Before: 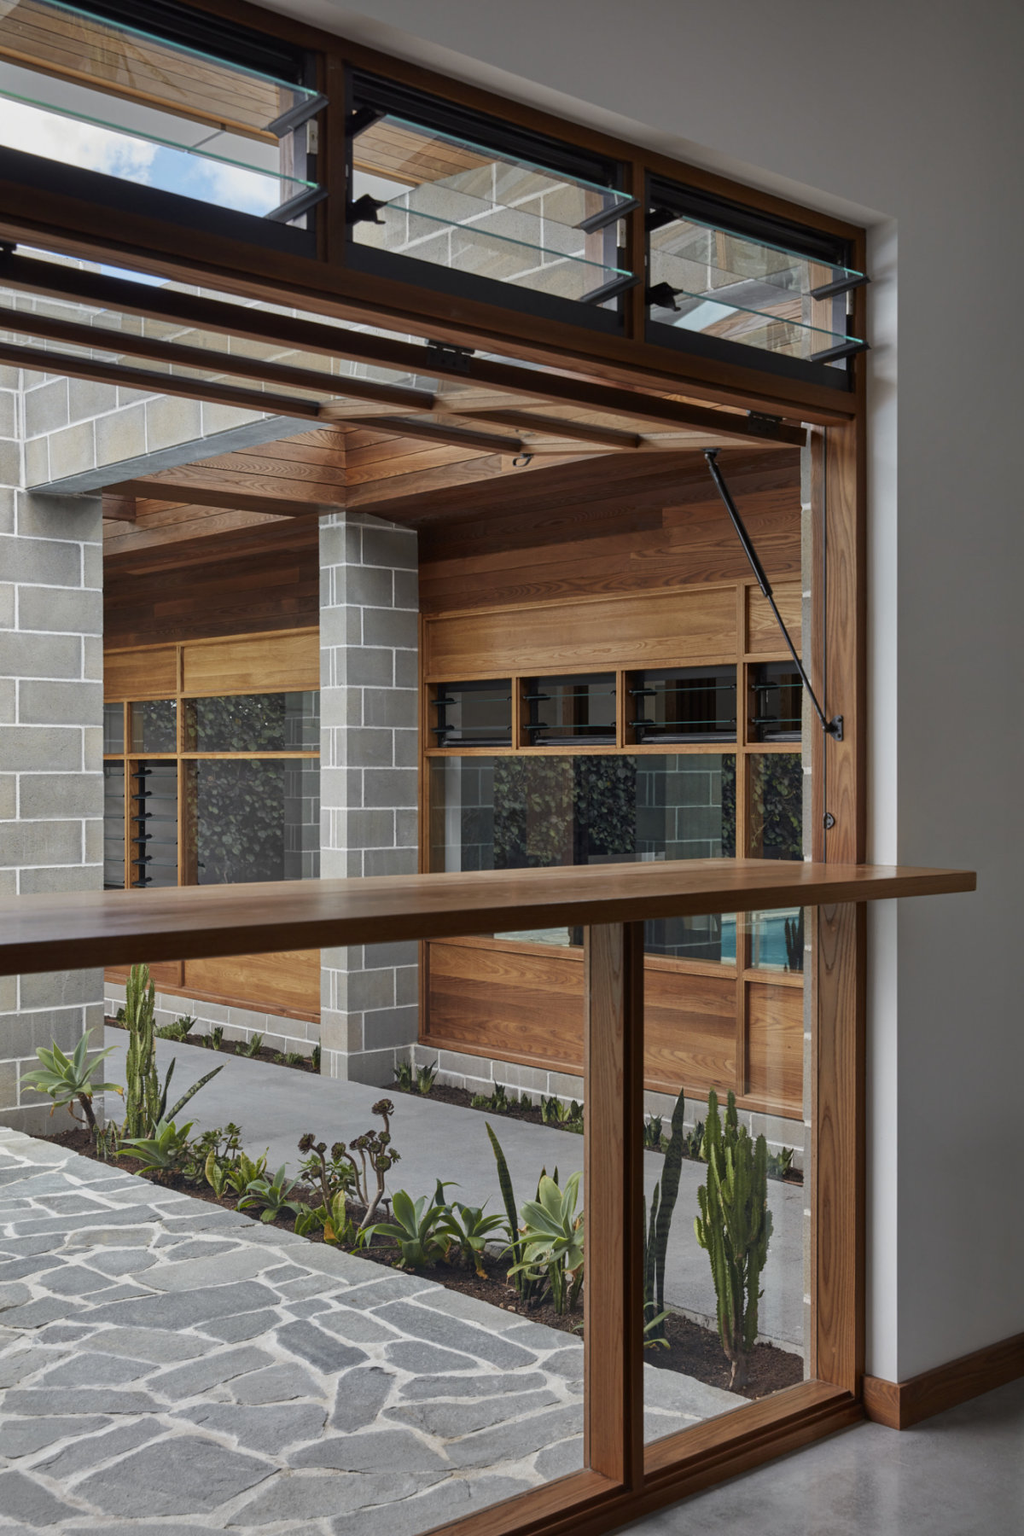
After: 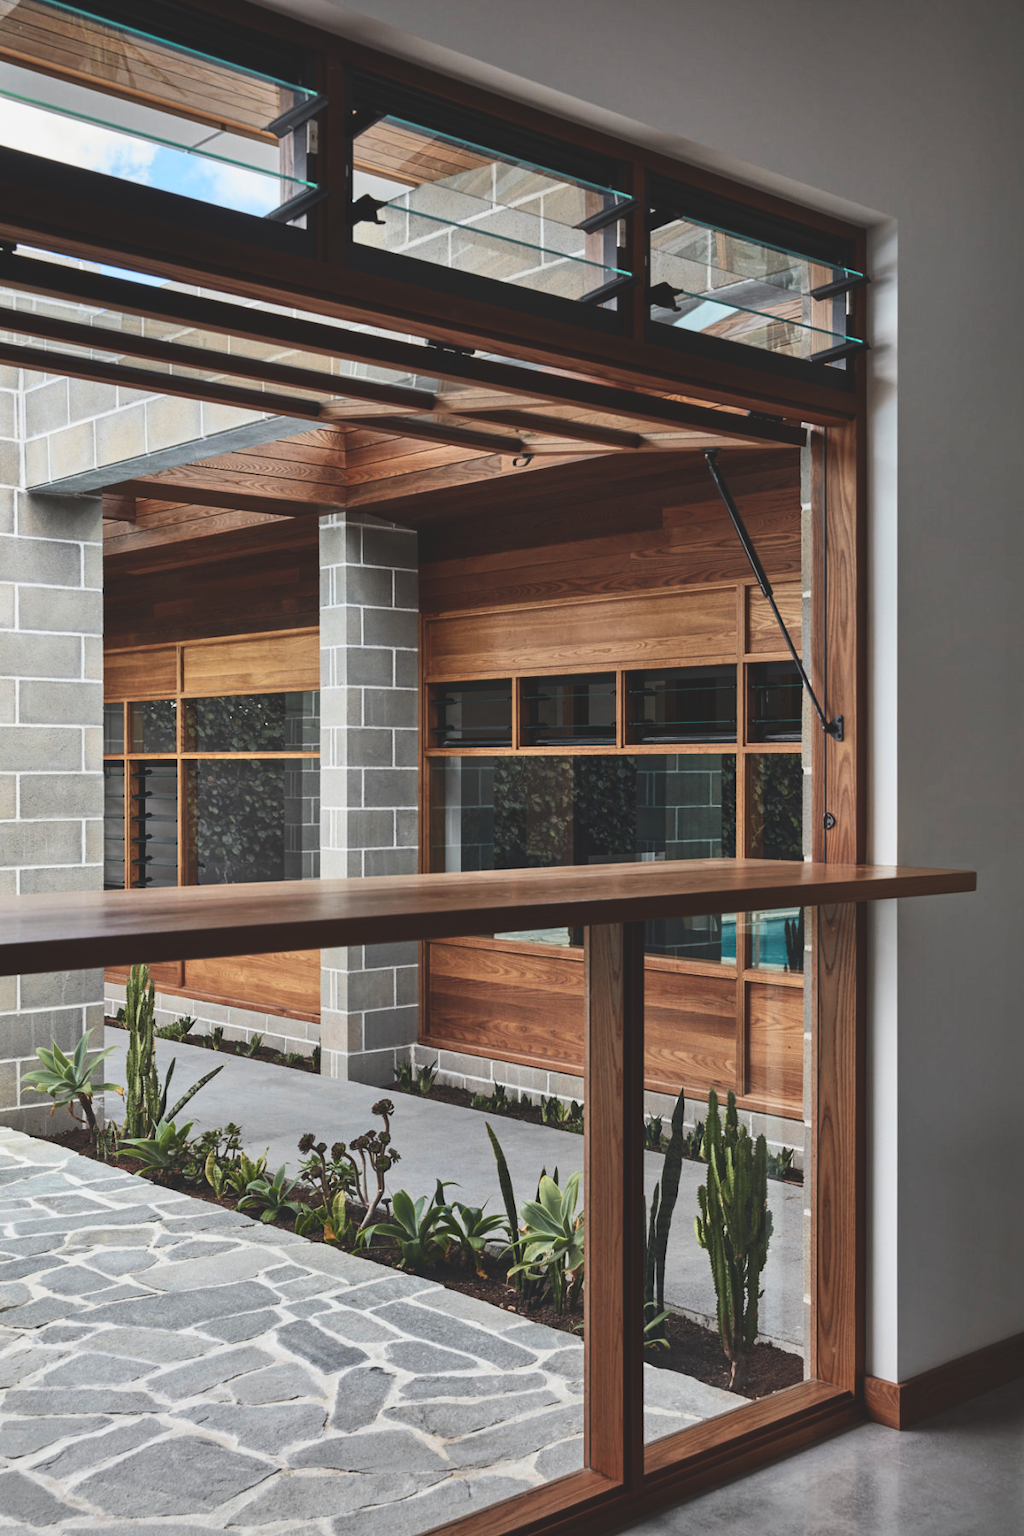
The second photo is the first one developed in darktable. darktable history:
exposure: black level correction -0.062, exposure -0.05 EV, compensate highlight preservation false
contrast brightness saturation: contrast 0.32, brightness -0.08, saturation 0.17
